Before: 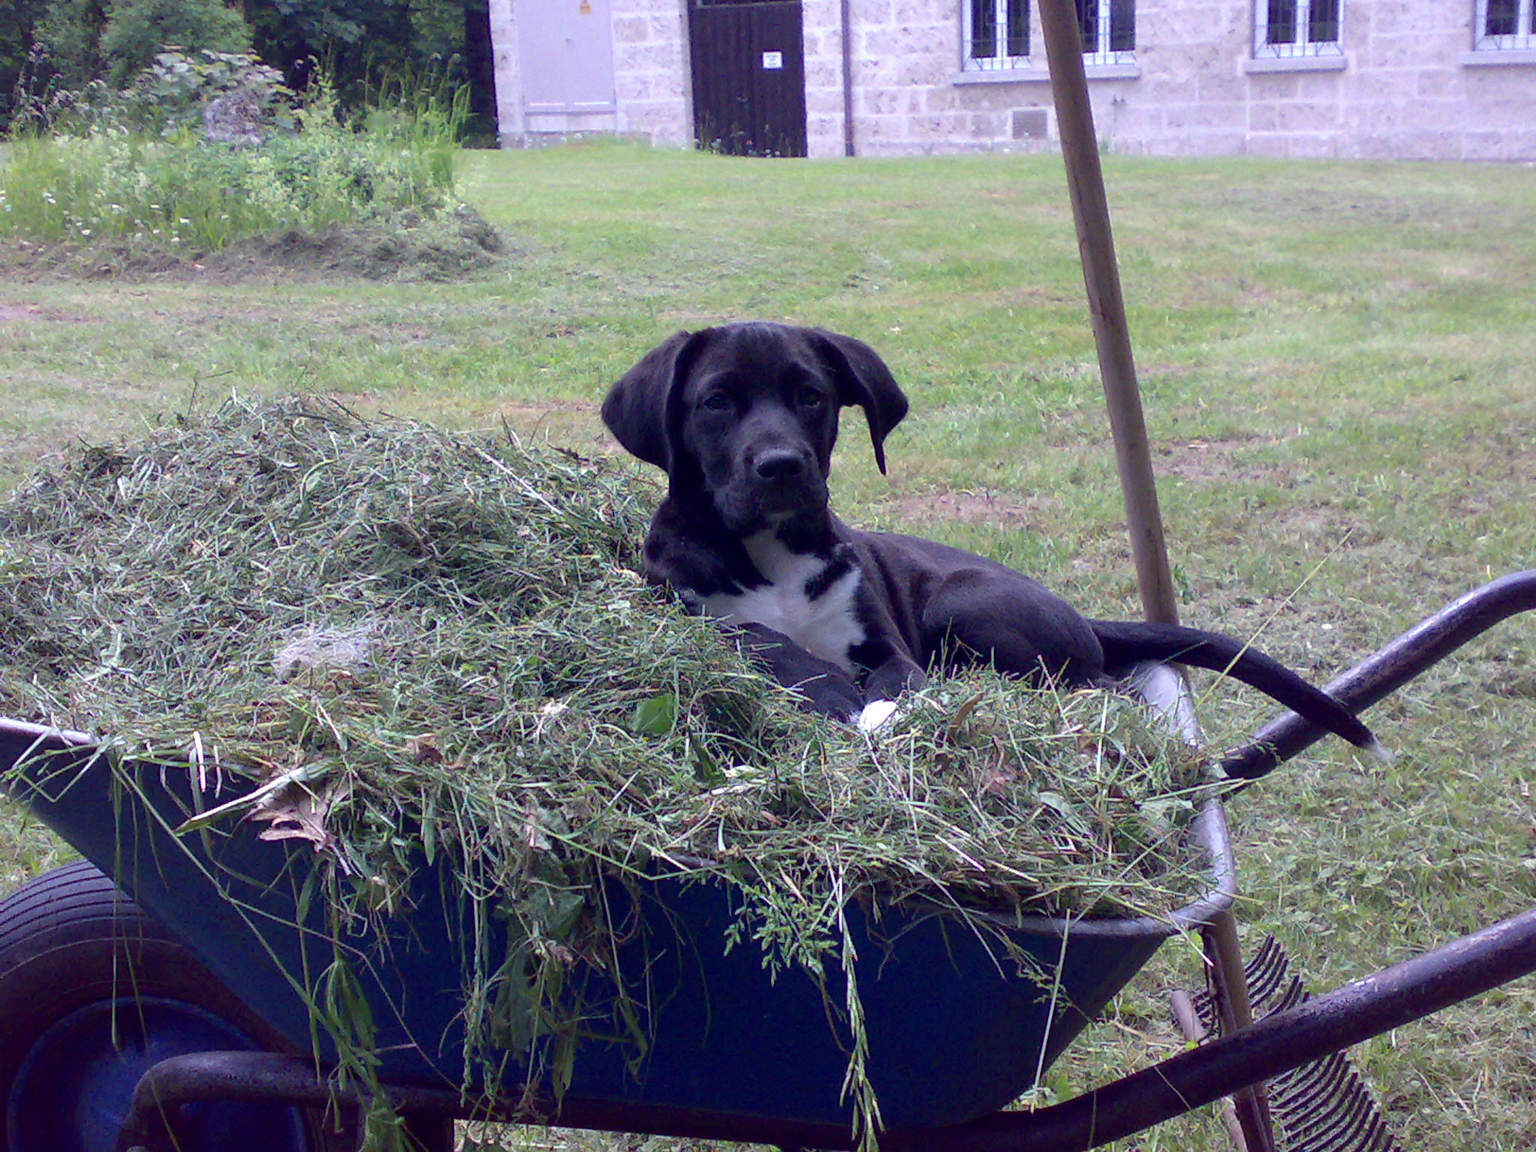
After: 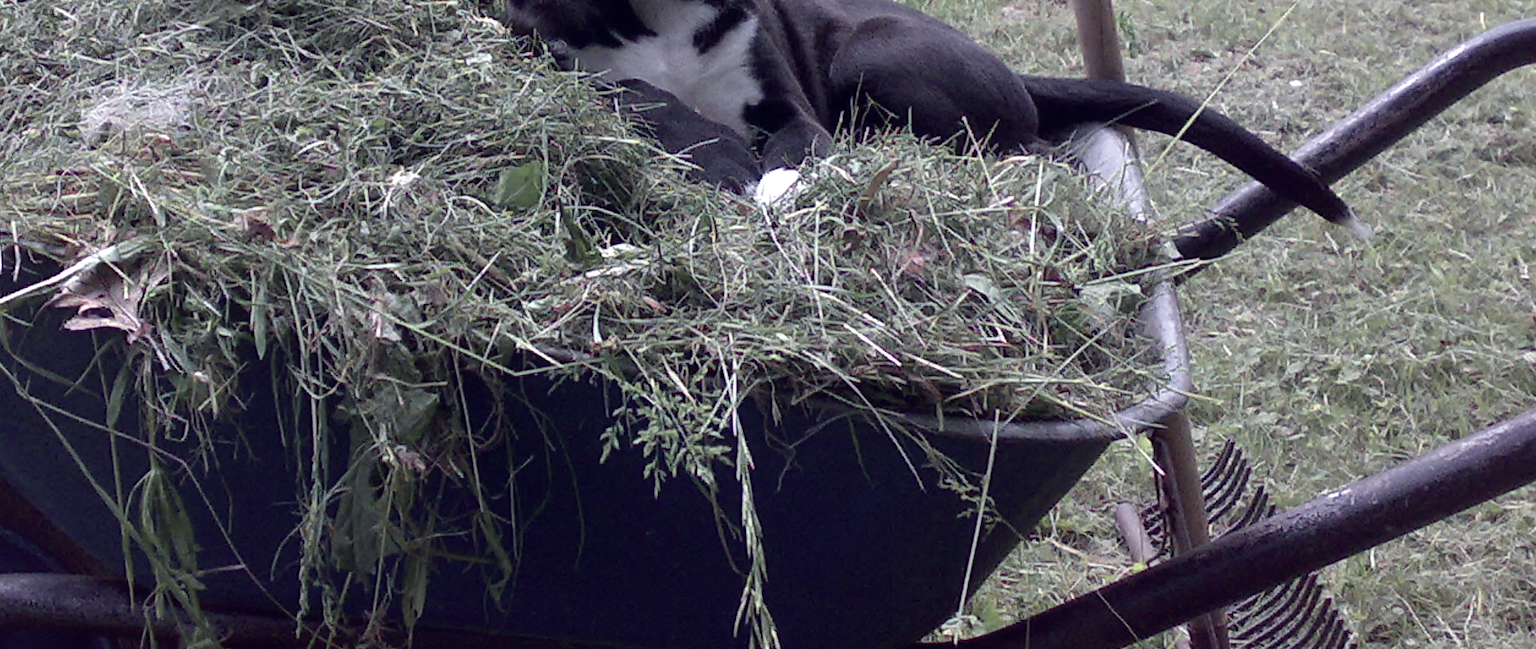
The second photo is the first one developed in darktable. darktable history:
color zones: curves: ch0 [(0, 0.6) (0.129, 0.585) (0.193, 0.596) (0.429, 0.5) (0.571, 0.5) (0.714, 0.5) (0.857, 0.5) (1, 0.6)]; ch1 [(0, 0.453) (0.112, 0.245) (0.213, 0.252) (0.429, 0.233) (0.571, 0.231) (0.683, 0.242) (0.857, 0.296) (1, 0.453)]
crop and rotate: left 13.306%, top 48.129%, bottom 2.928%
color balance rgb: perceptual saturation grading › global saturation 3.7%, global vibrance 5.56%, contrast 3.24%
